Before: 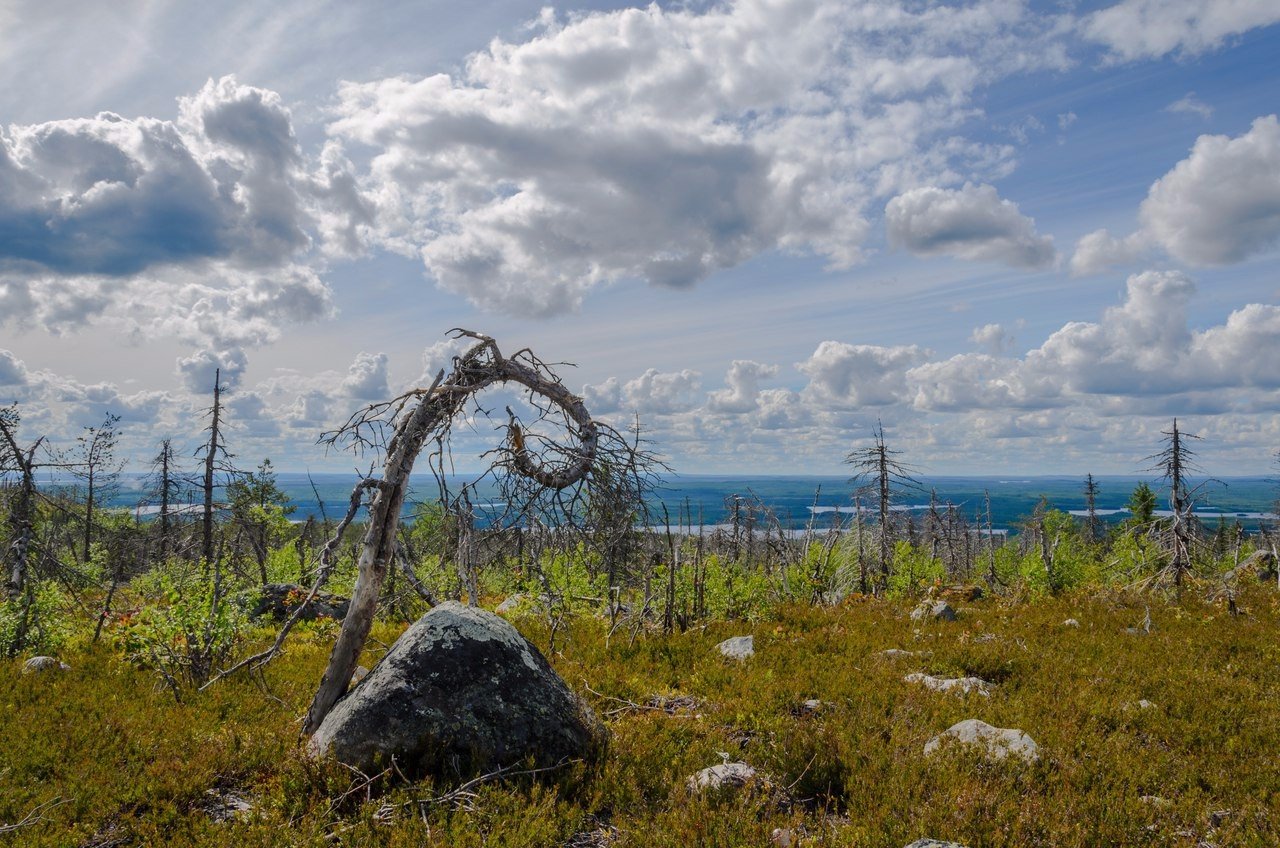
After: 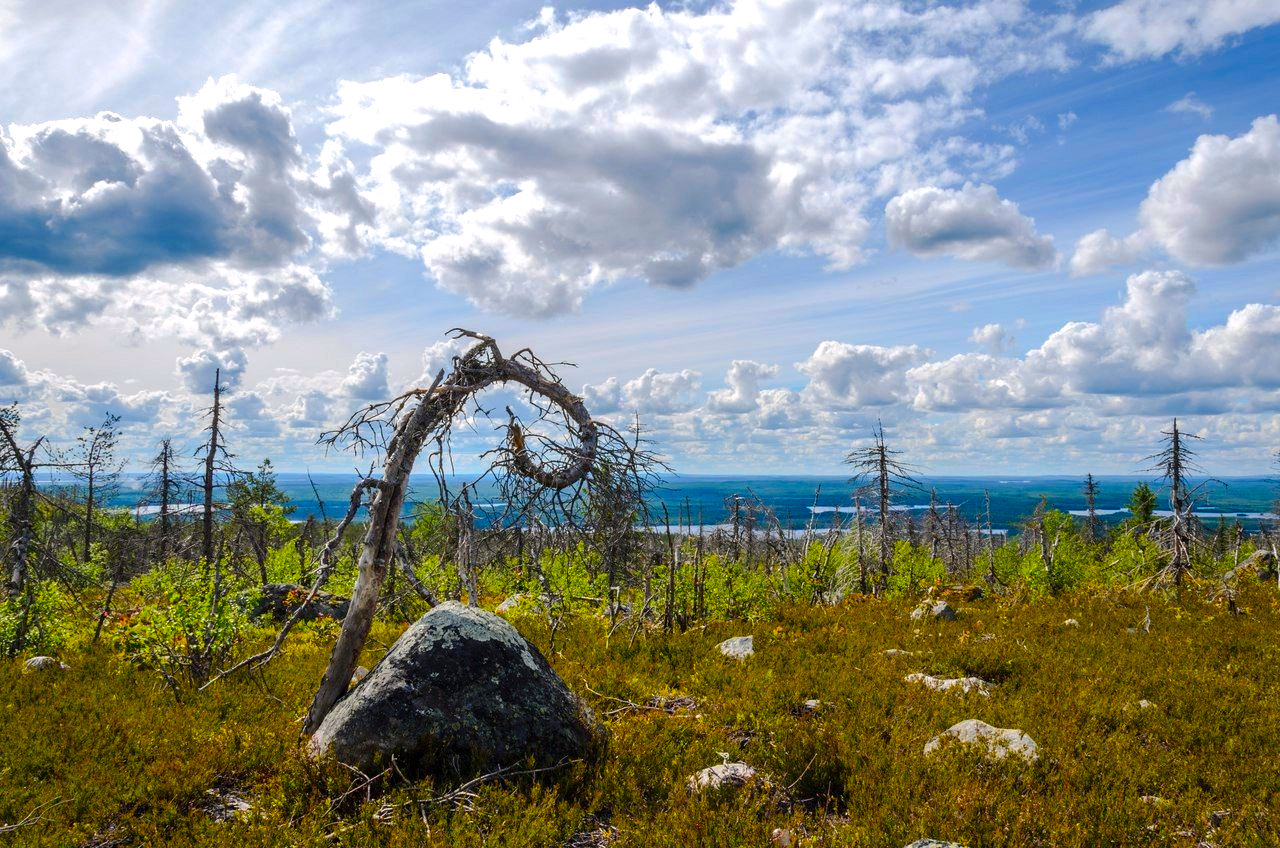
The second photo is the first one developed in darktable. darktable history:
color balance rgb: linear chroma grading › global chroma 2.896%, perceptual saturation grading › global saturation 30.764%, perceptual brilliance grading › global brilliance -5.376%, perceptual brilliance grading › highlights 24.696%, perceptual brilliance grading › mid-tones 7.459%, perceptual brilliance grading › shadows -4.782%, global vibrance 20%
